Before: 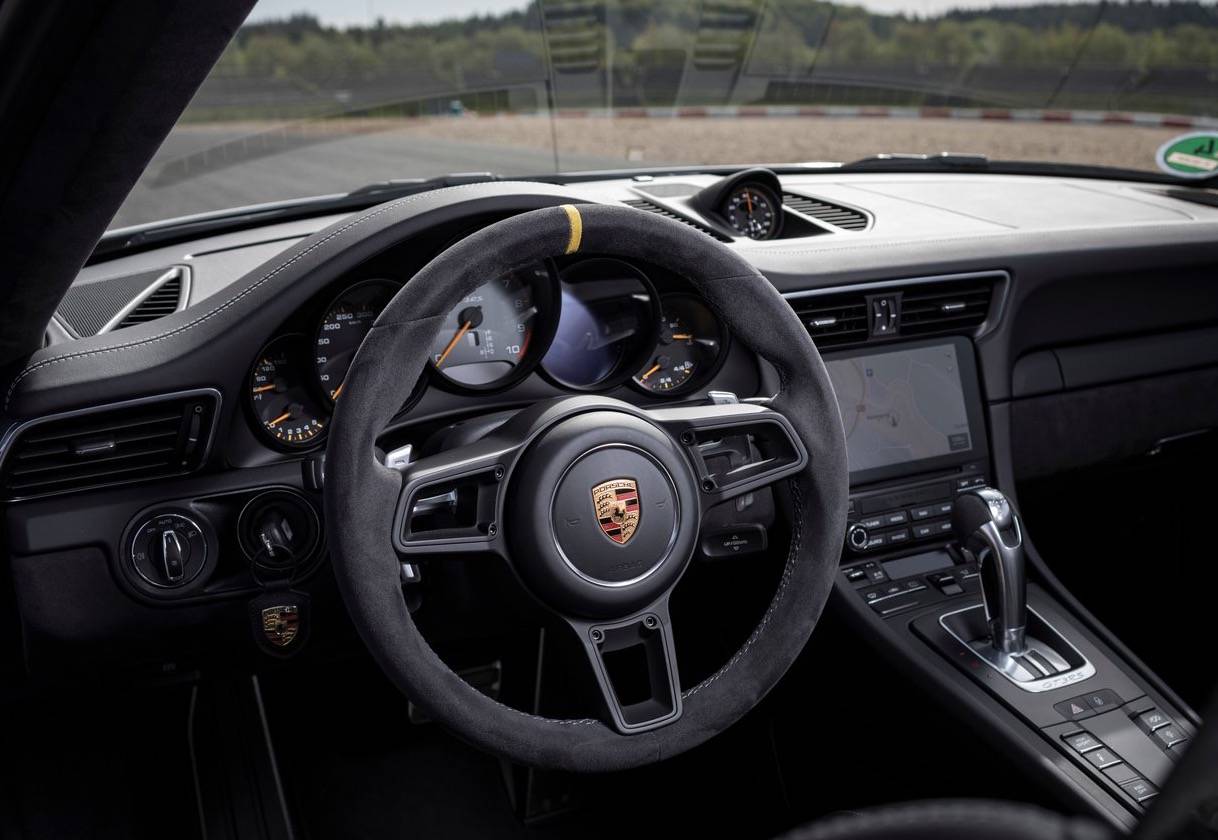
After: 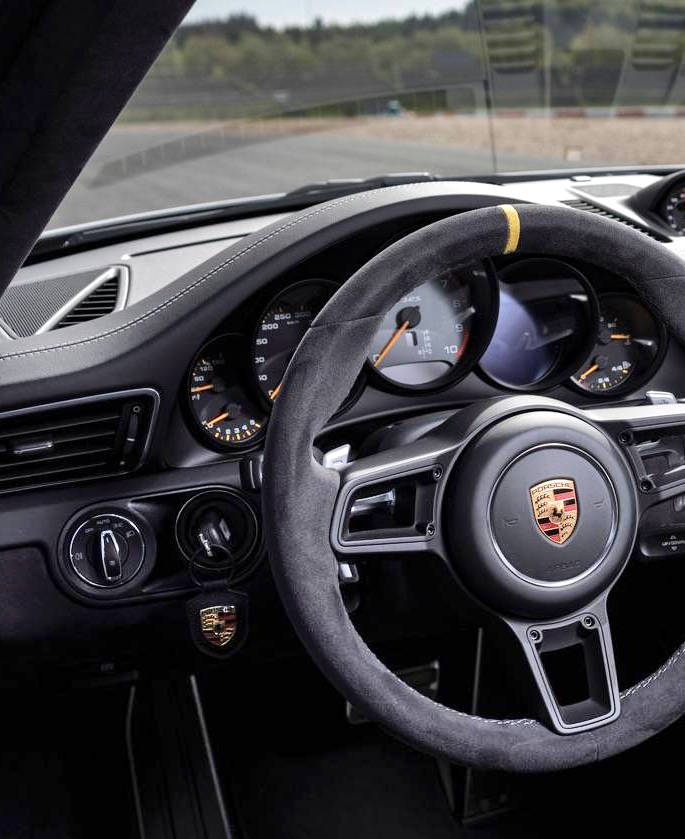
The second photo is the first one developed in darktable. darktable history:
shadows and highlights: soften with gaussian
white balance: emerald 1
exposure: exposure 0.3 EV, compensate highlight preservation false
crop: left 5.114%, right 38.589%
